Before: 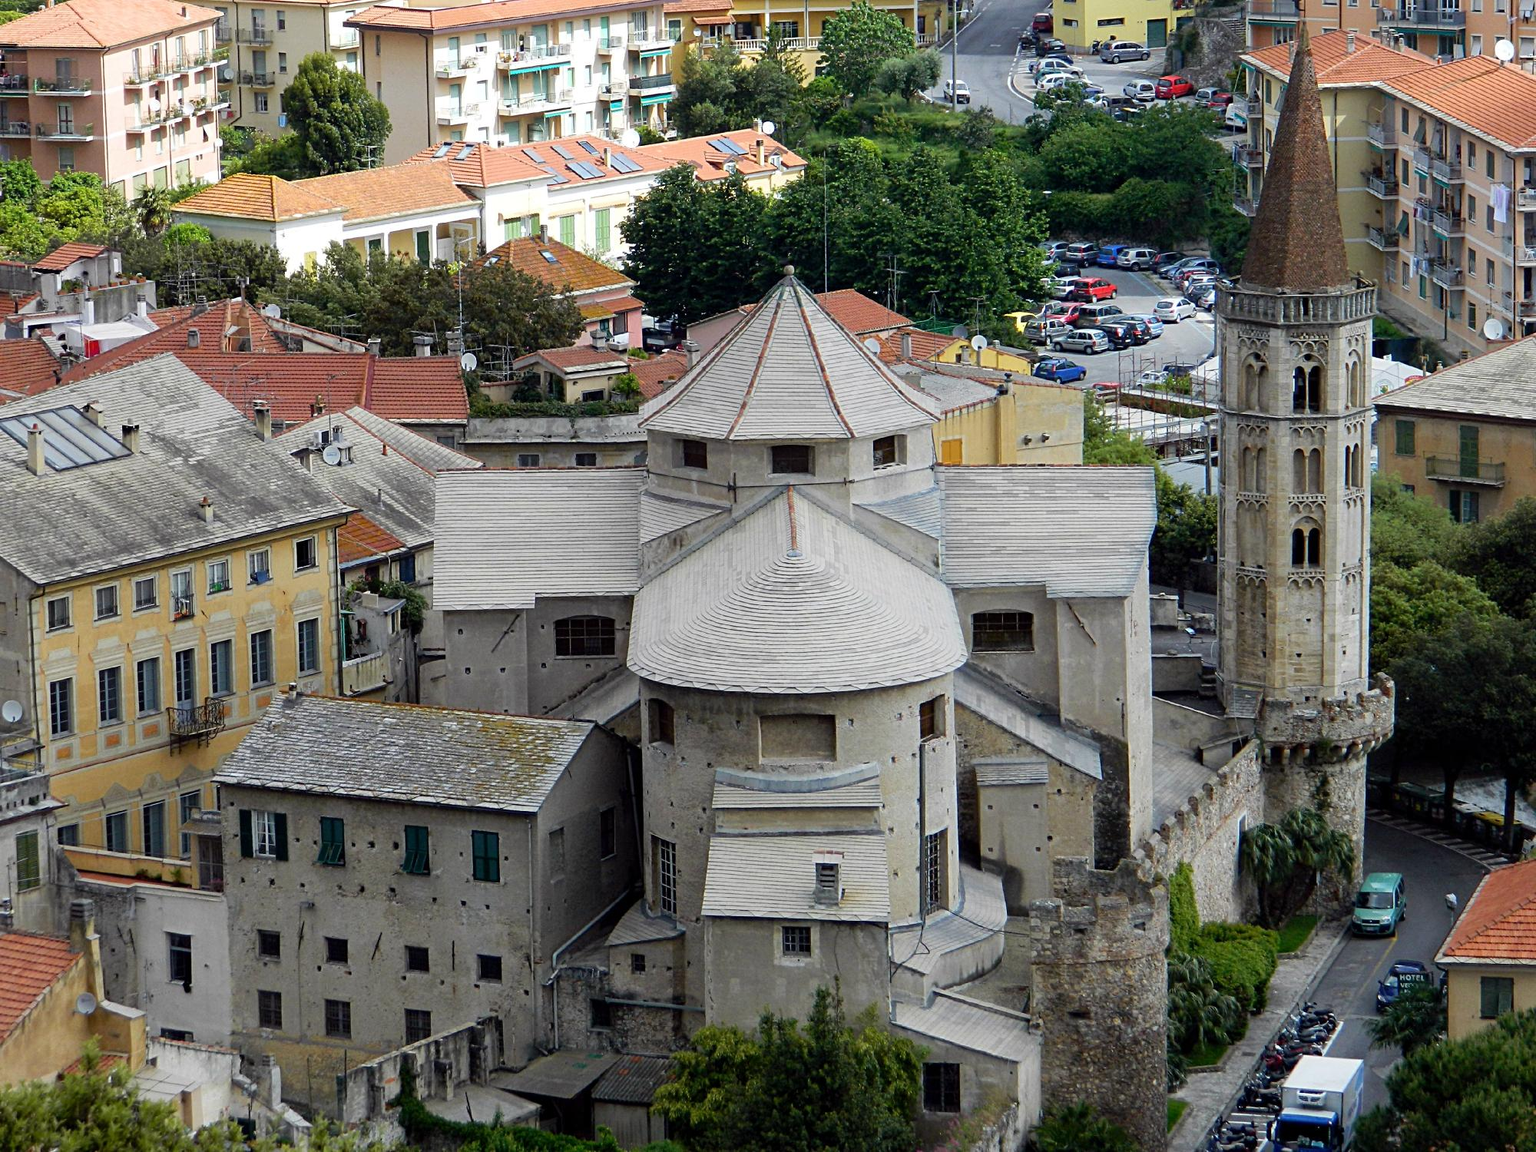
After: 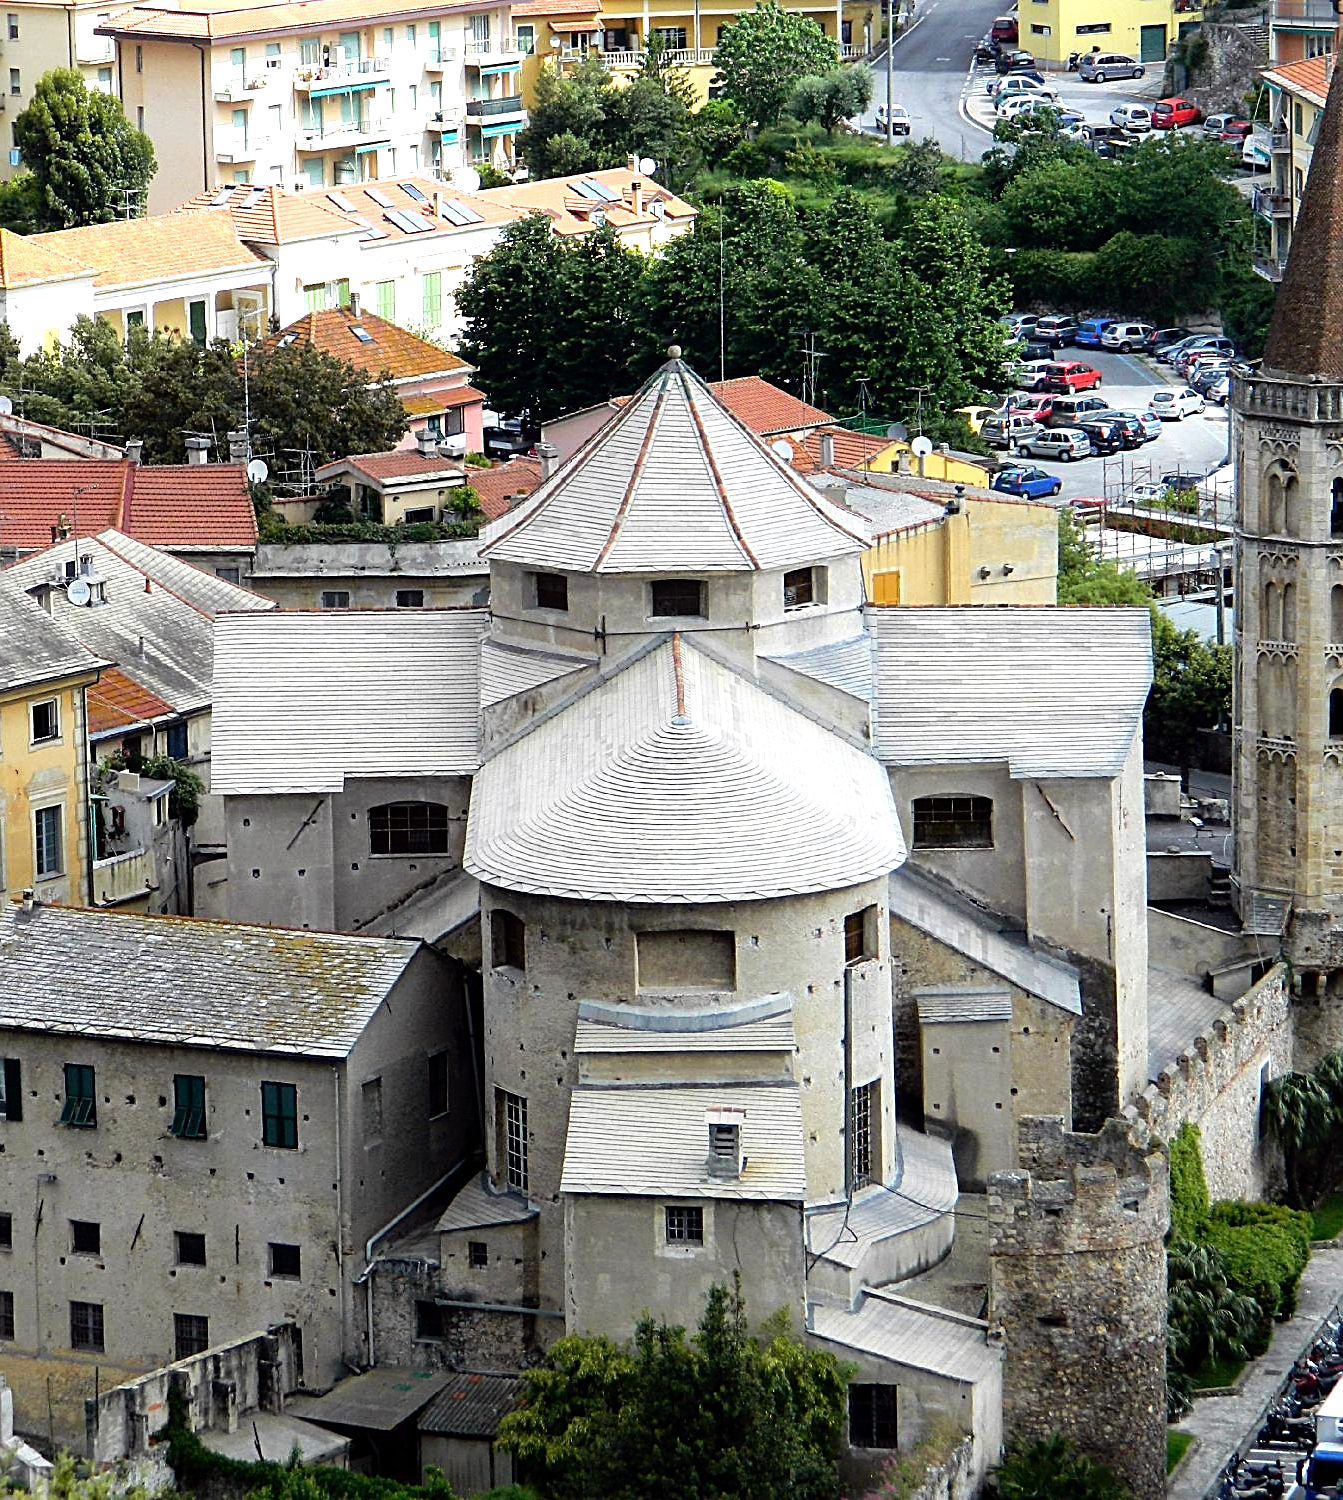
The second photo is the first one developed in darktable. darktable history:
crop and rotate: left 17.659%, right 15.144%
sharpen: radius 1.846, amount 0.405, threshold 1.234
tone equalizer: -8 EV -0.726 EV, -7 EV -0.698 EV, -6 EV -0.595 EV, -5 EV -0.376 EV, -3 EV 0.386 EV, -2 EV 0.6 EV, -1 EV 0.674 EV, +0 EV 0.761 EV
